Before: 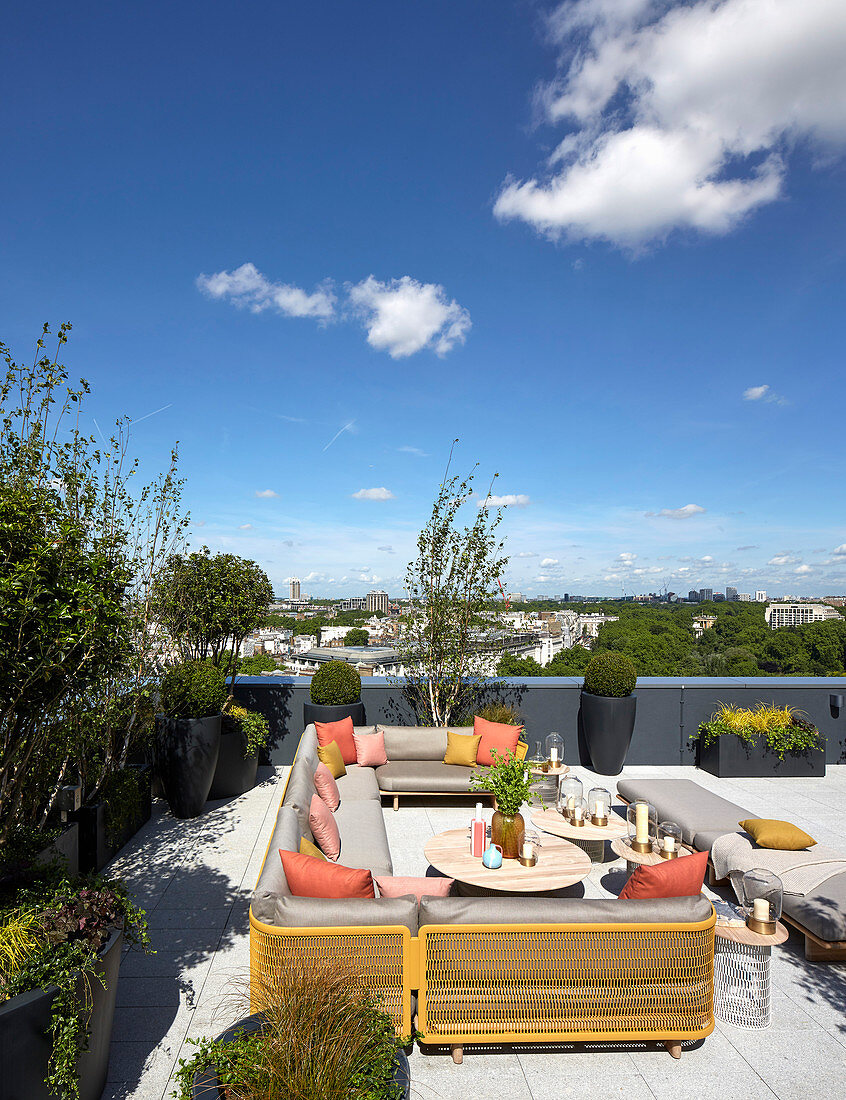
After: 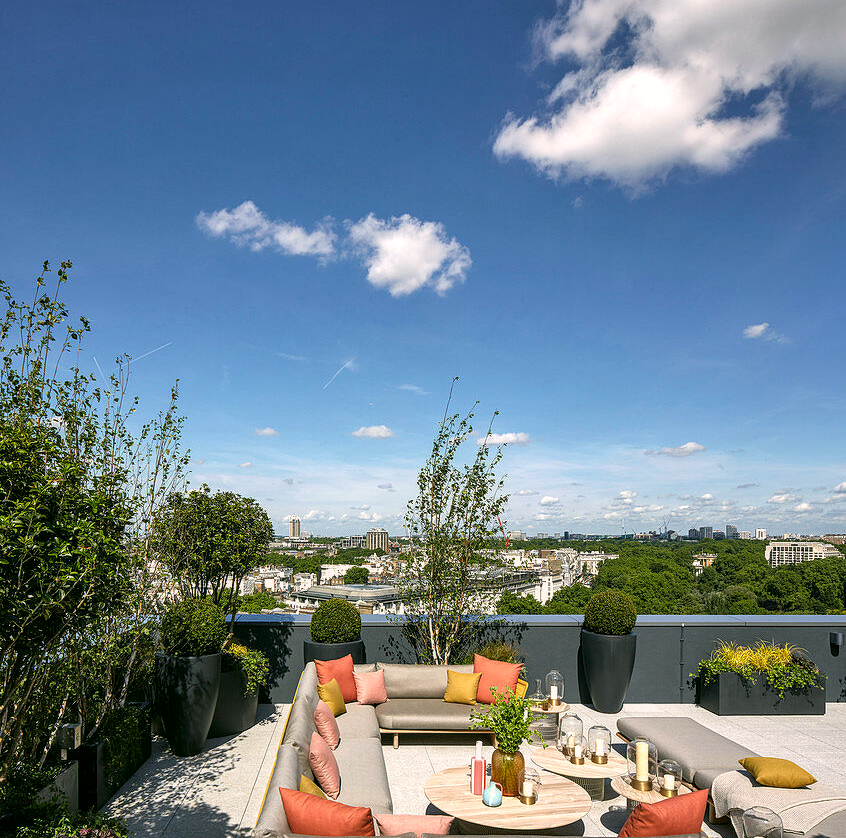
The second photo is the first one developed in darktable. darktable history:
crop: top 5.647%, bottom 18.096%
shadows and highlights: soften with gaussian
color correction: highlights a* 4.35, highlights b* 4.96, shadows a* -6.81, shadows b* 4.97
local contrast: on, module defaults
